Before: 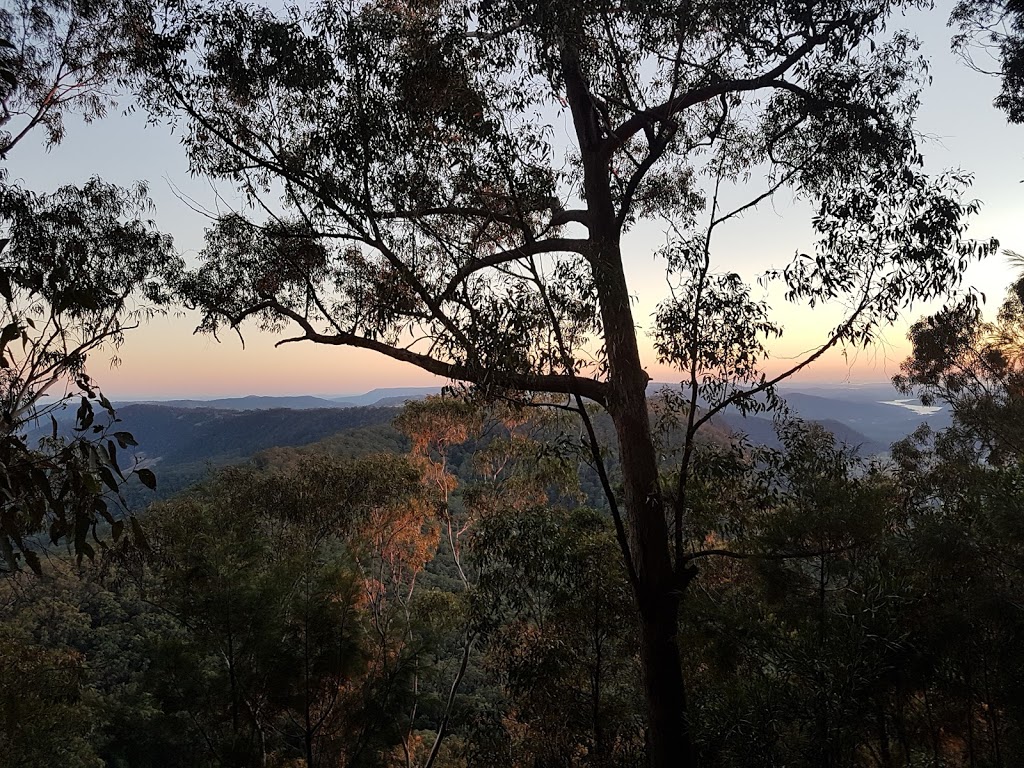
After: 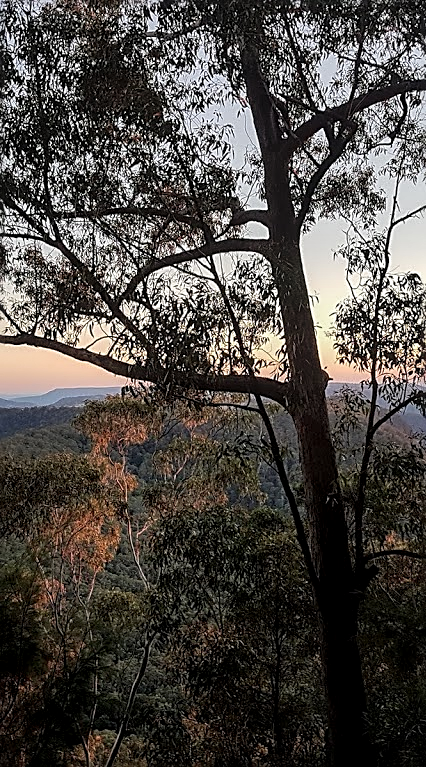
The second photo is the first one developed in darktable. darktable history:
crop: left 31.274%, right 27.104%
sharpen: on, module defaults
local contrast: highlights 62%, detail 143%, midtone range 0.435
